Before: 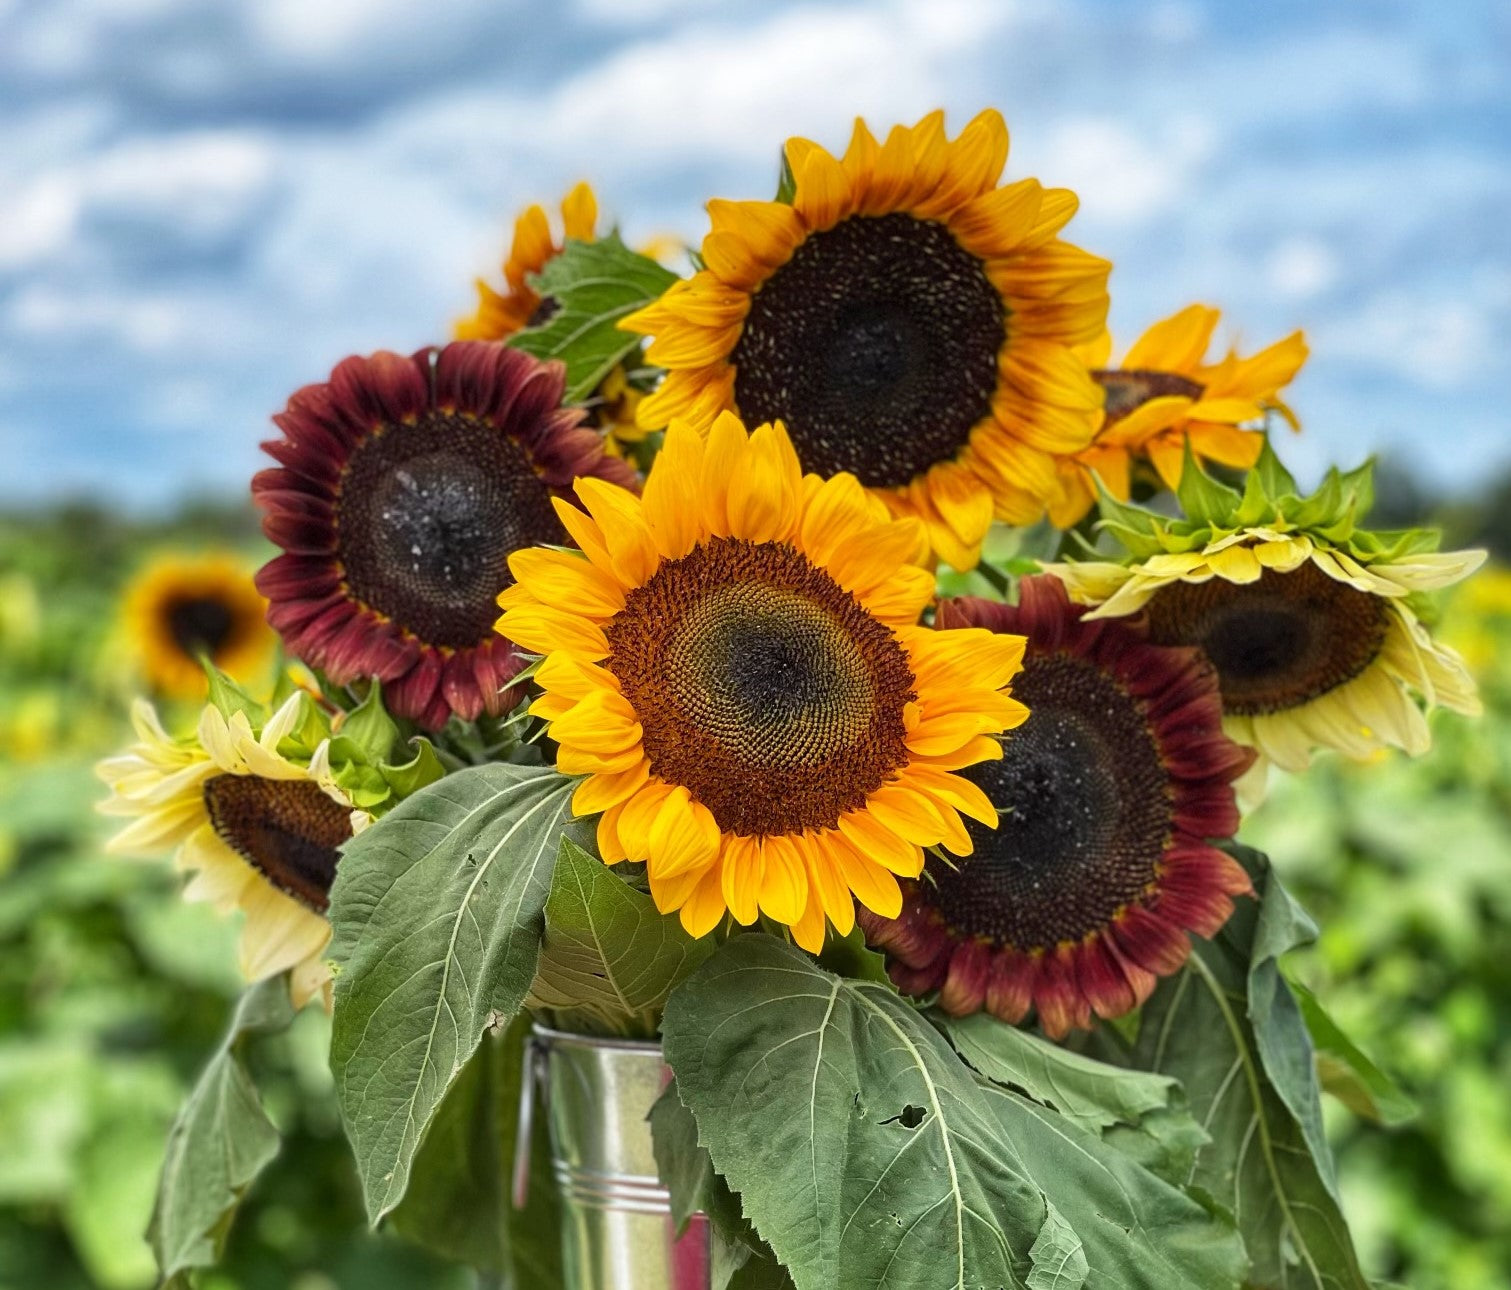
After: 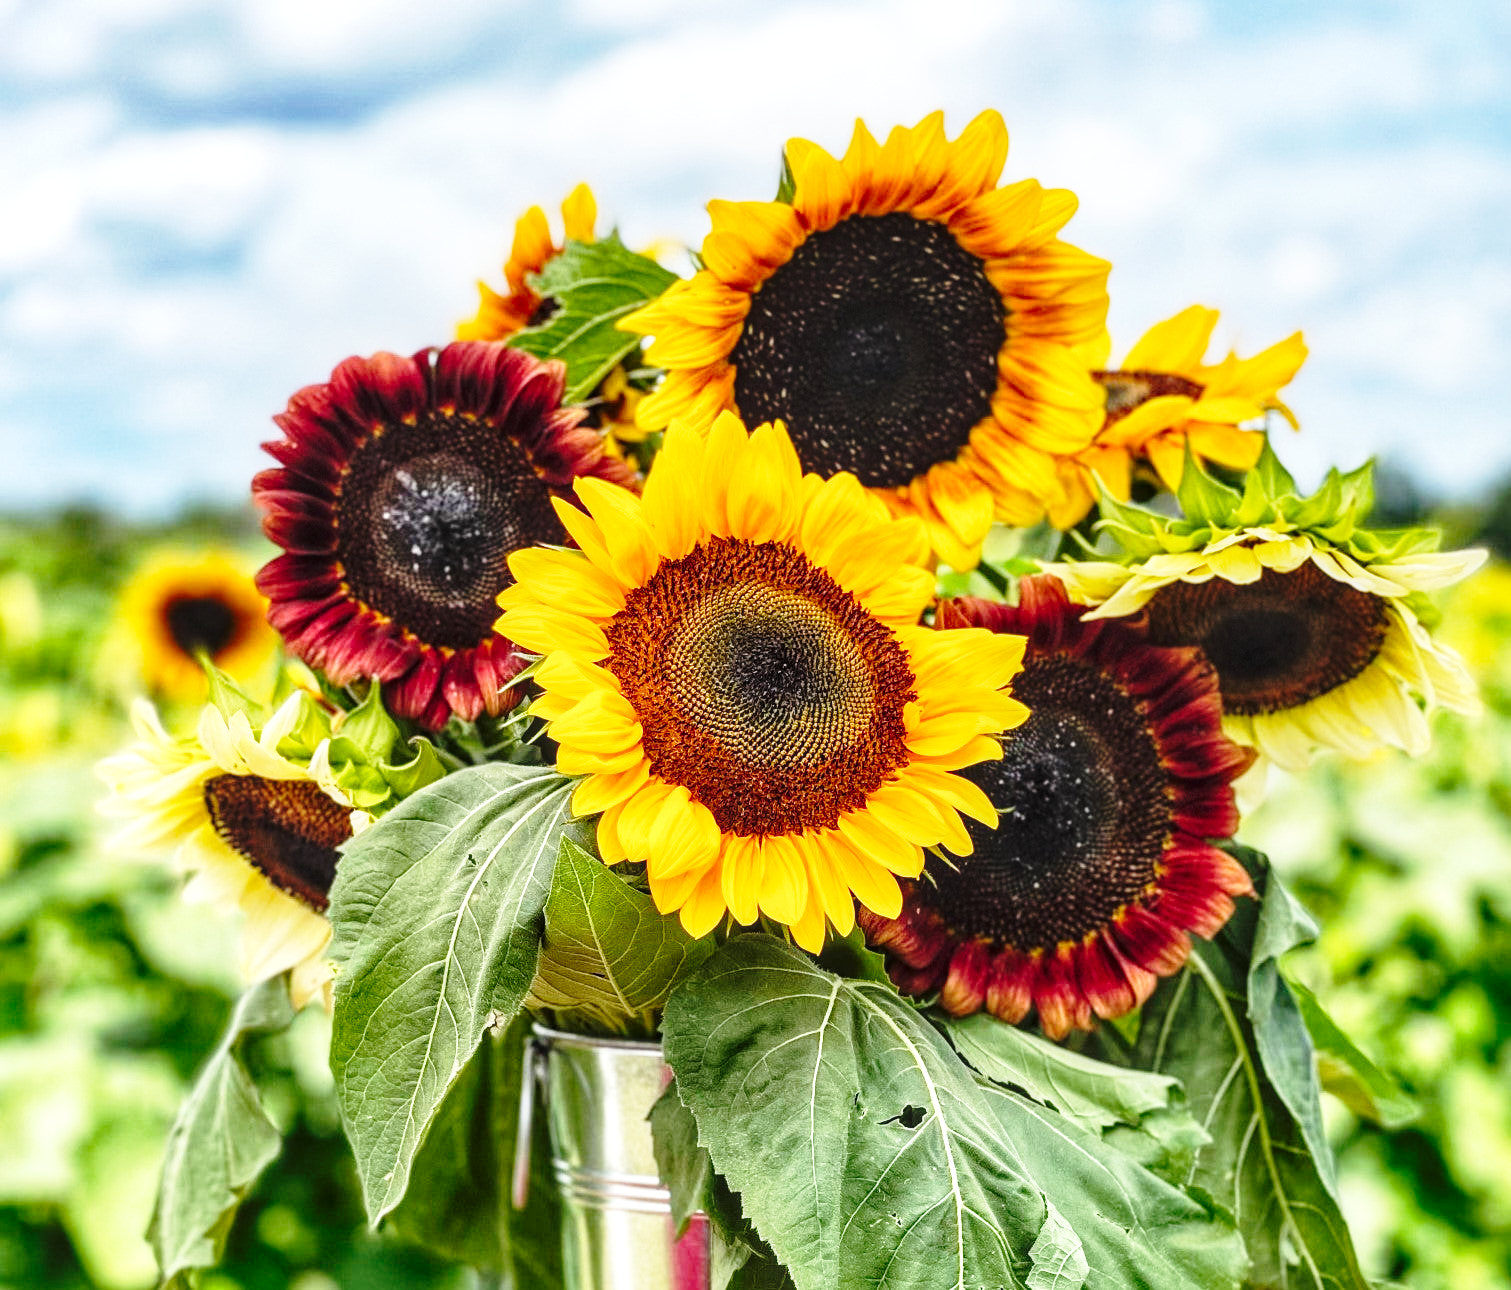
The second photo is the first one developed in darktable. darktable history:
local contrast: on, module defaults
base curve: curves: ch0 [(0, 0) (0.04, 0.03) (0.133, 0.232) (0.448, 0.748) (0.843, 0.968) (1, 1)], preserve colors none
exposure: exposure 0.269 EV, compensate highlight preservation false
